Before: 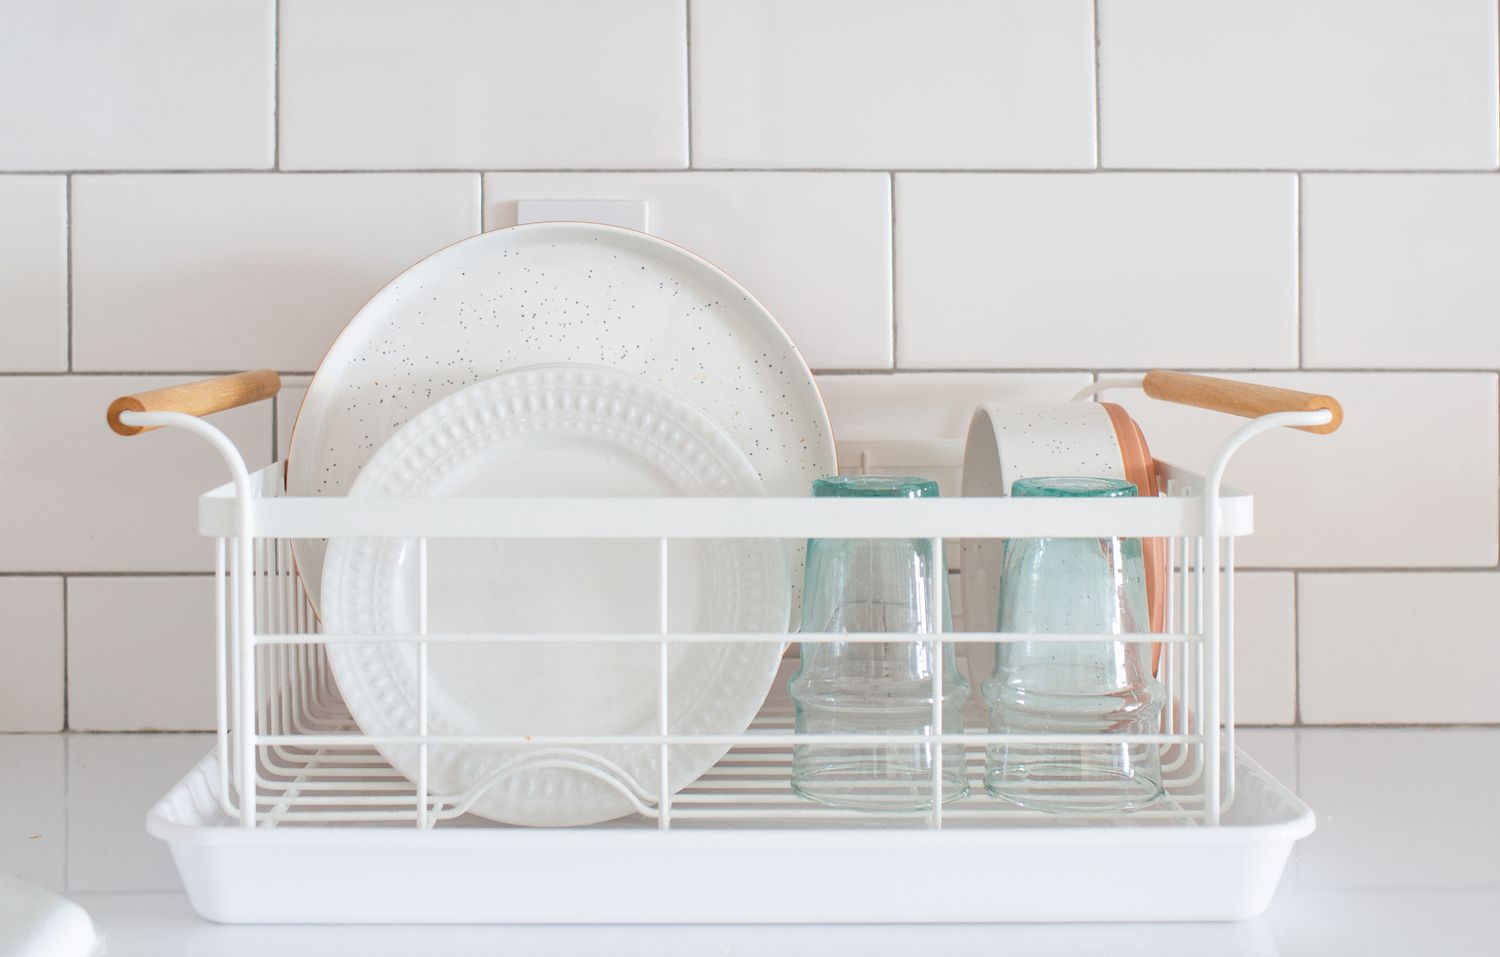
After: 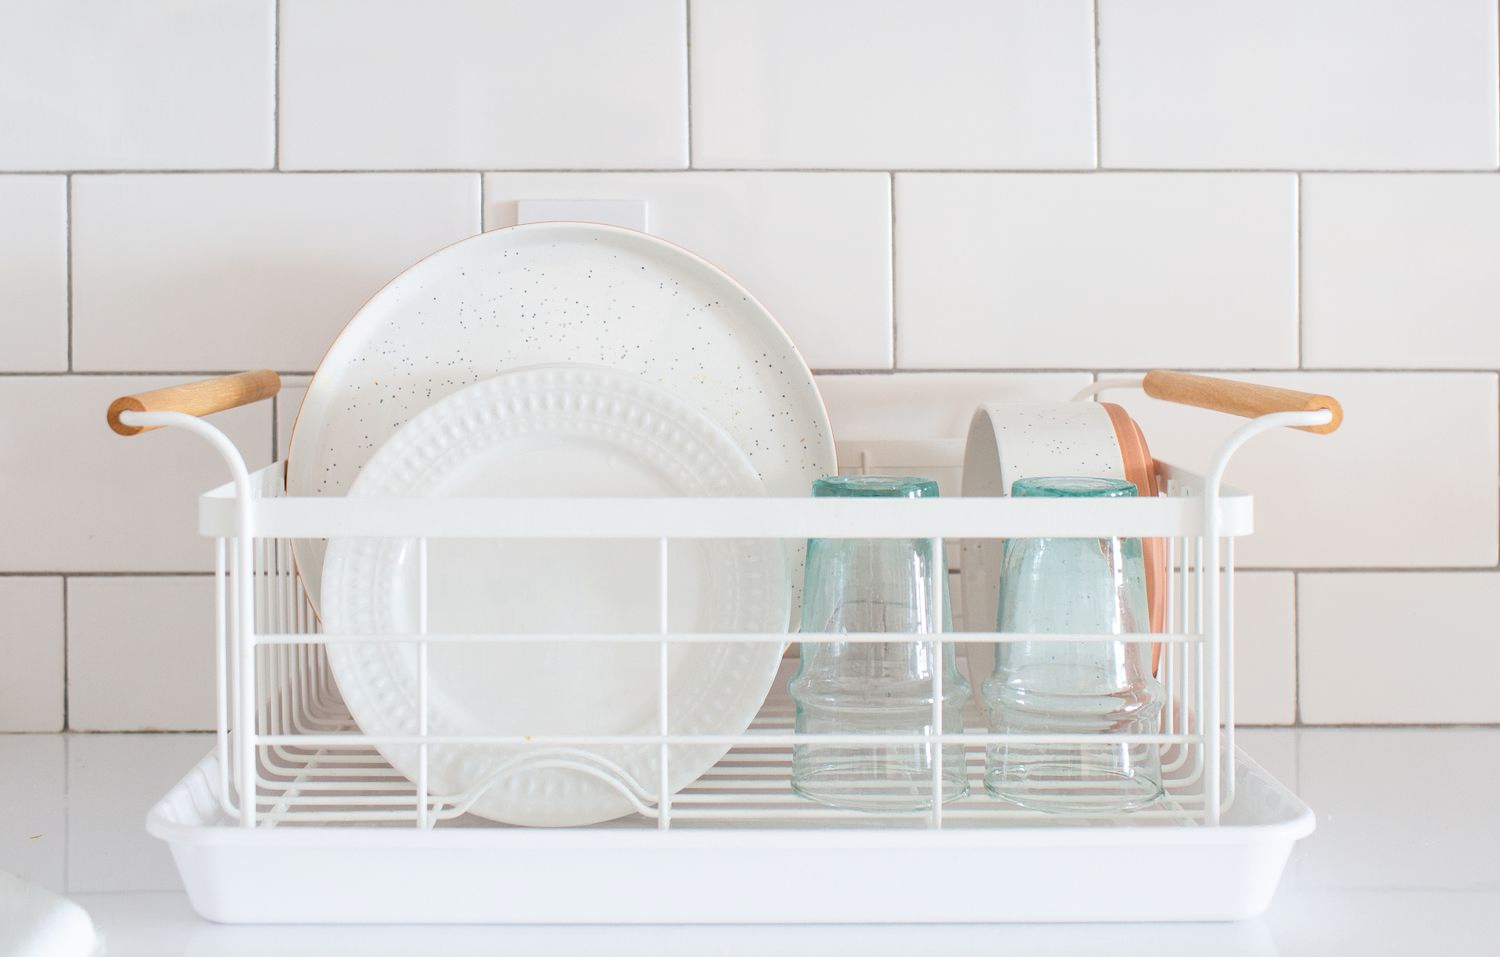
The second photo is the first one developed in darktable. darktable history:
shadows and highlights: shadows -30.47, highlights 30.55
